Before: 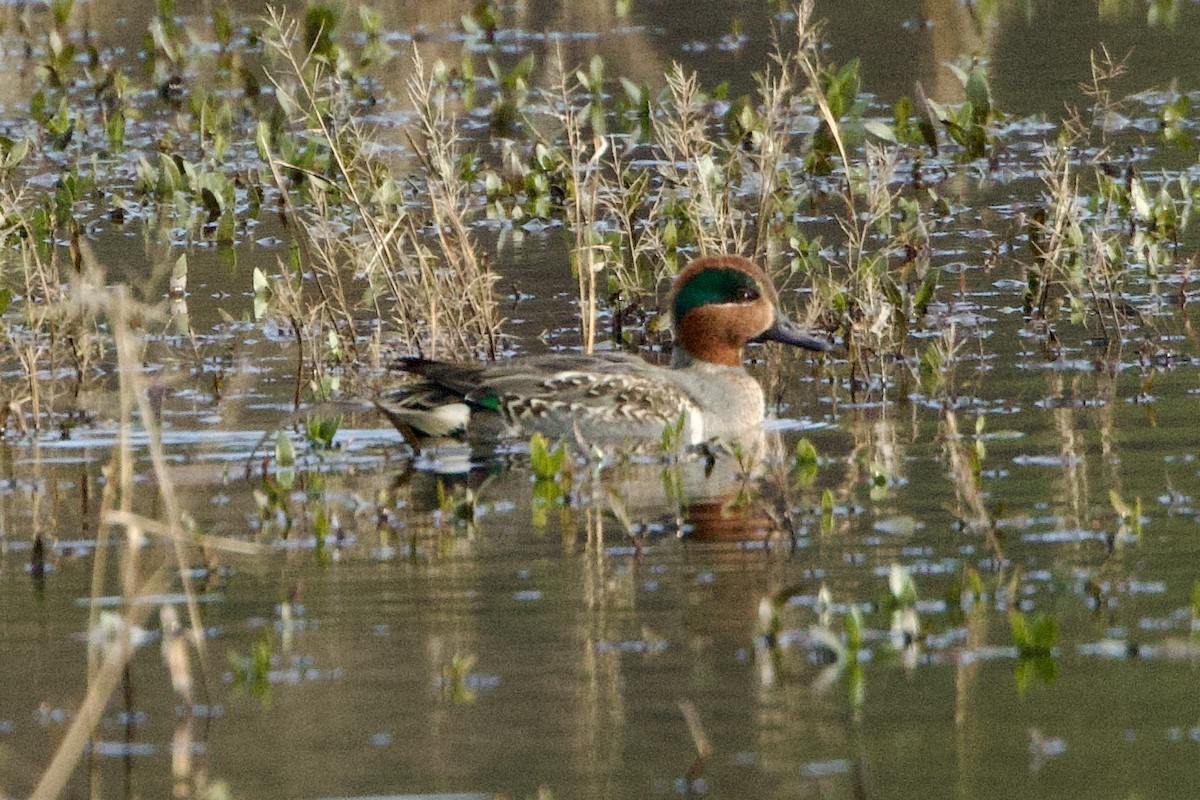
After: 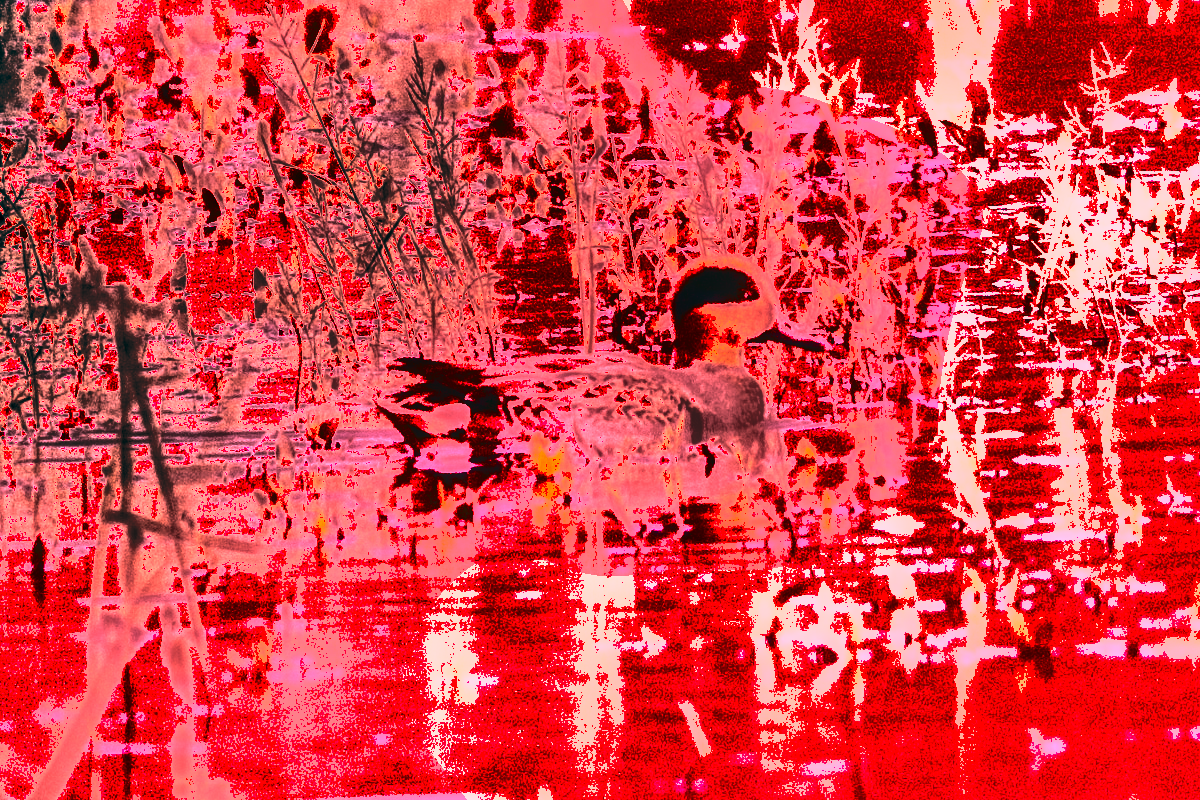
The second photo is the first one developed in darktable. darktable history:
local contrast: on, module defaults
white balance: red 4.26, blue 1.802
shadows and highlights: shadows 24.5, highlights -78.15, soften with gaussian
